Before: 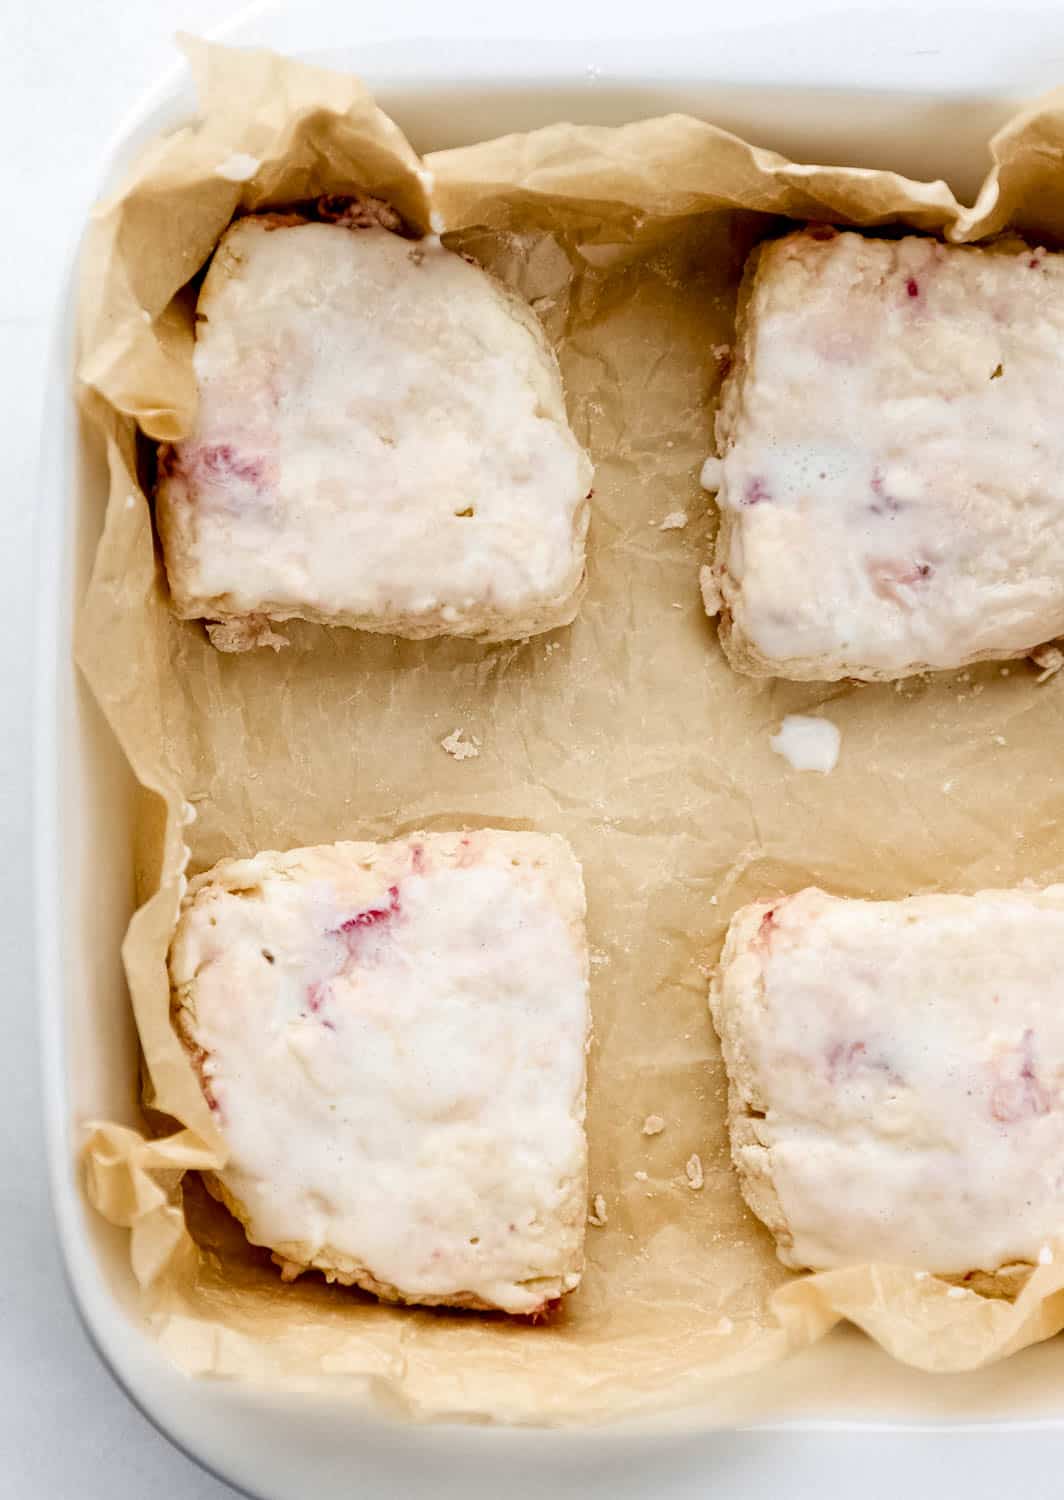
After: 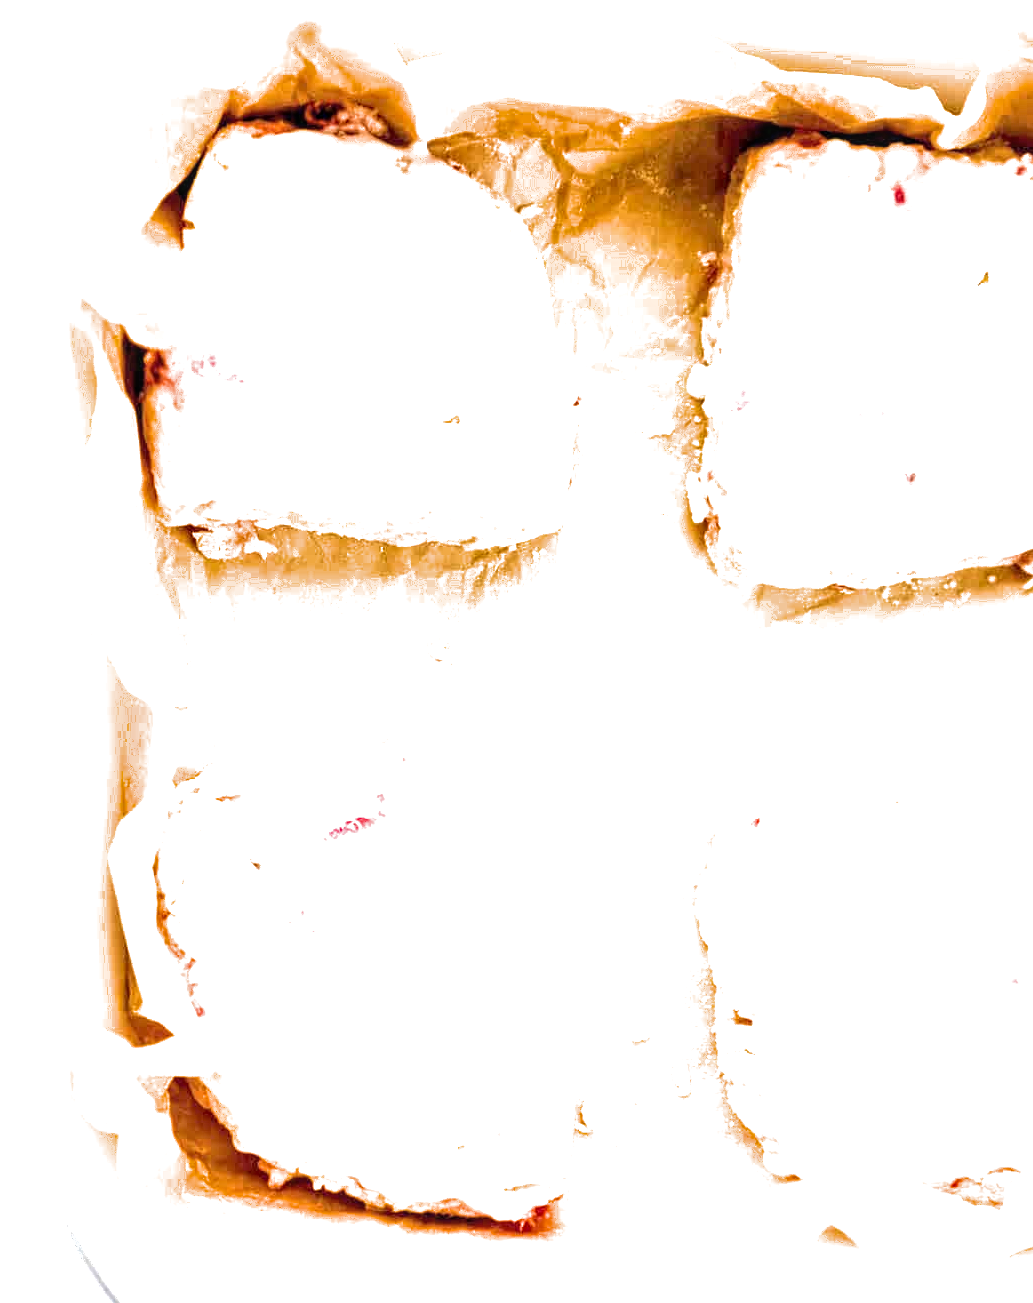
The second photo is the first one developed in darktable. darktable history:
exposure: black level correction 0, exposure 1.954 EV, compensate highlight preservation false
local contrast: highlights 94%, shadows 85%, detail 160%, midtone range 0.2
filmic rgb: middle gray luminance 18.26%, black relative exposure -11.58 EV, white relative exposure 2.59 EV, threshold 3.06 EV, target black luminance 0%, hardness 8.41, latitude 98.38%, contrast 1.085, shadows ↔ highlights balance 0.722%, color science v6 (2022), enable highlight reconstruction true
crop: left 1.292%, top 6.201%, right 1.572%, bottom 6.896%
